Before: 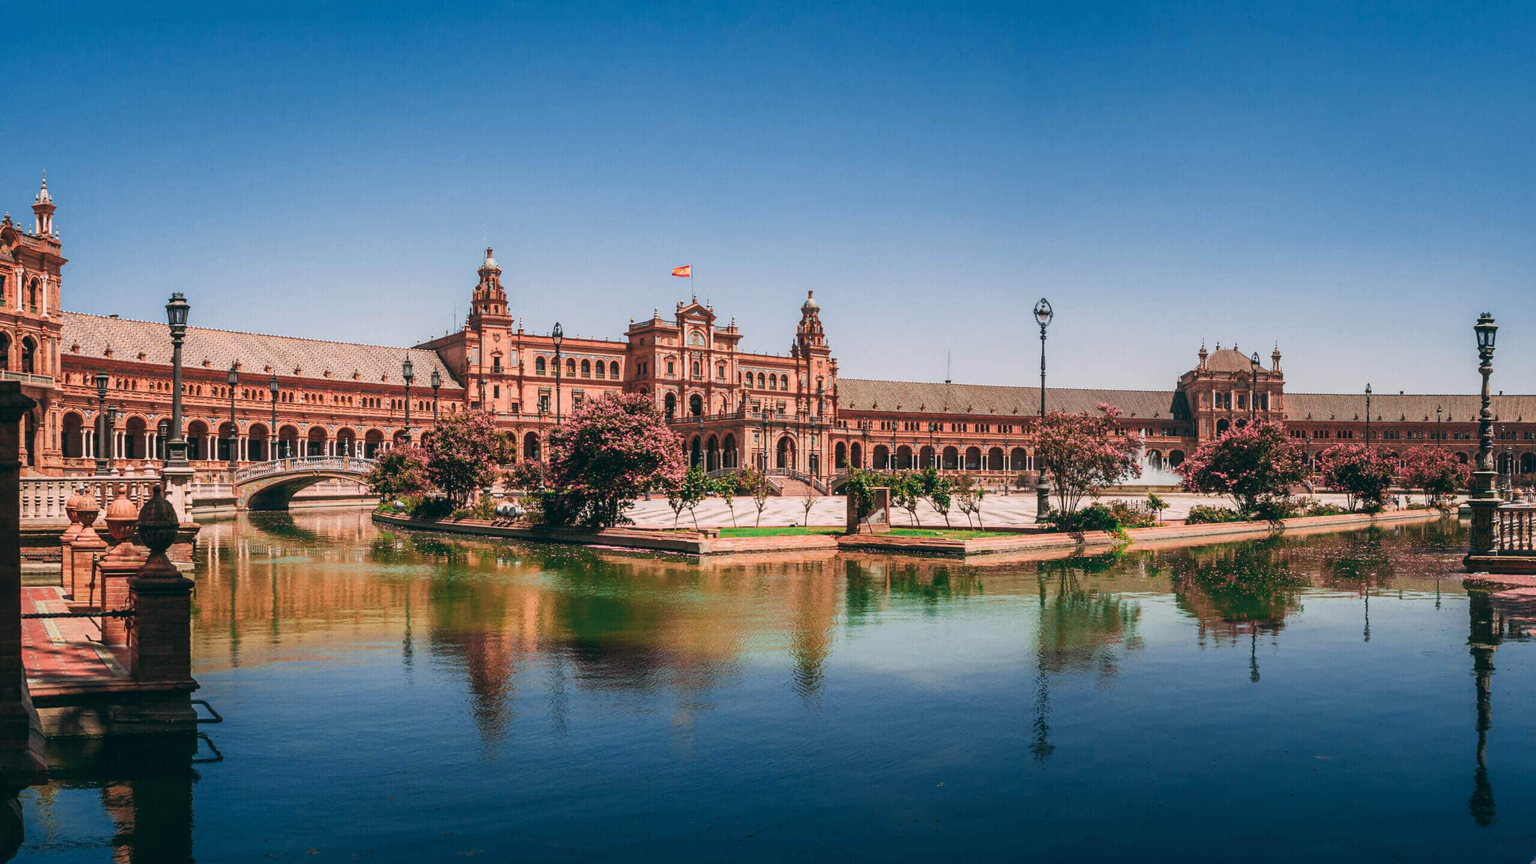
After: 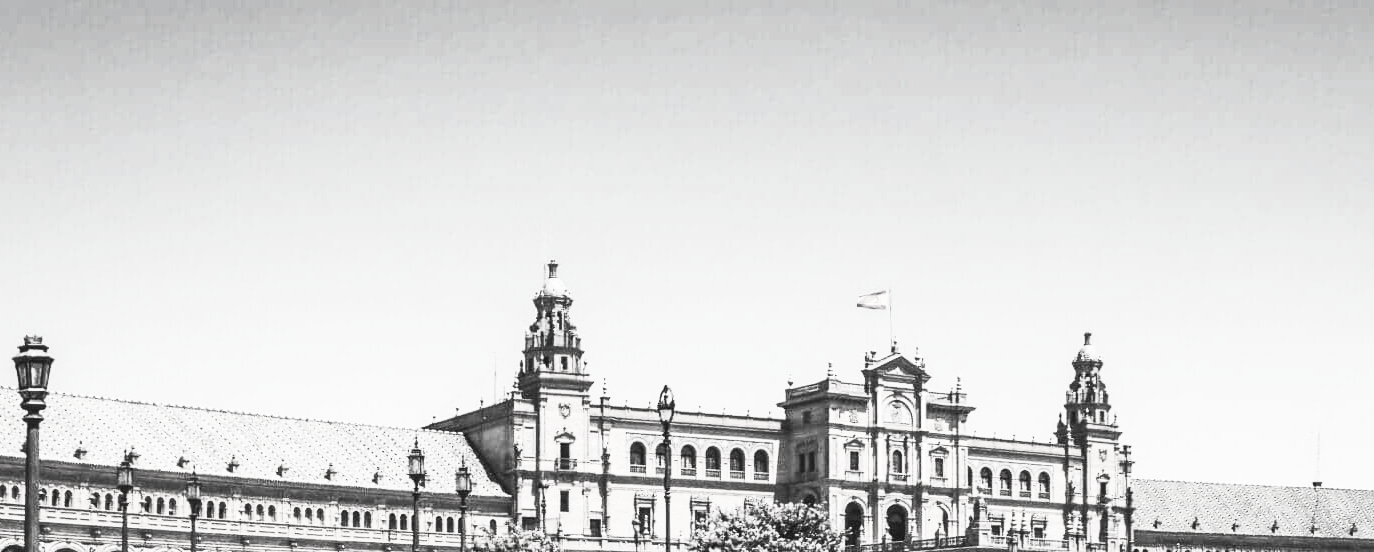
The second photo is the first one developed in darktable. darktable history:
contrast brightness saturation: contrast 0.546, brightness 0.462, saturation -0.988
exposure: exposure 0.238 EV, compensate exposure bias true, compensate highlight preservation false
crop: left 10.305%, top 10.585%, right 36.019%, bottom 51.061%
